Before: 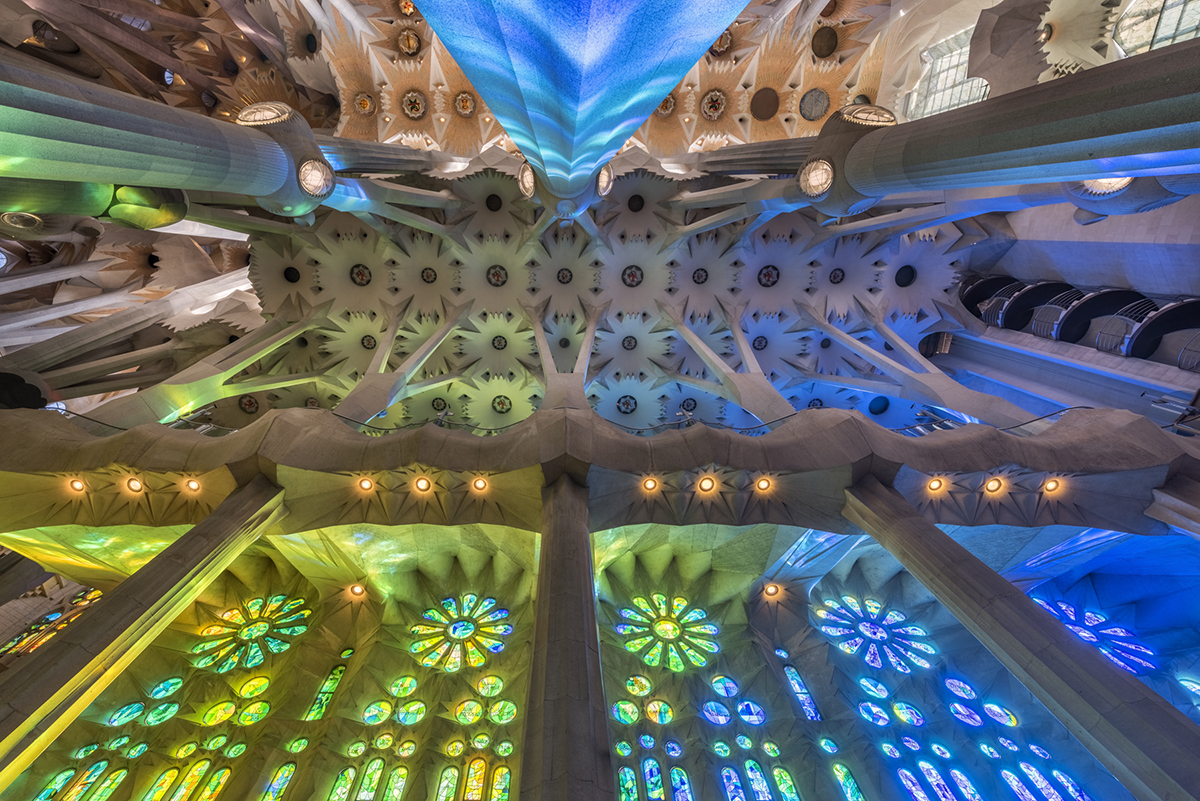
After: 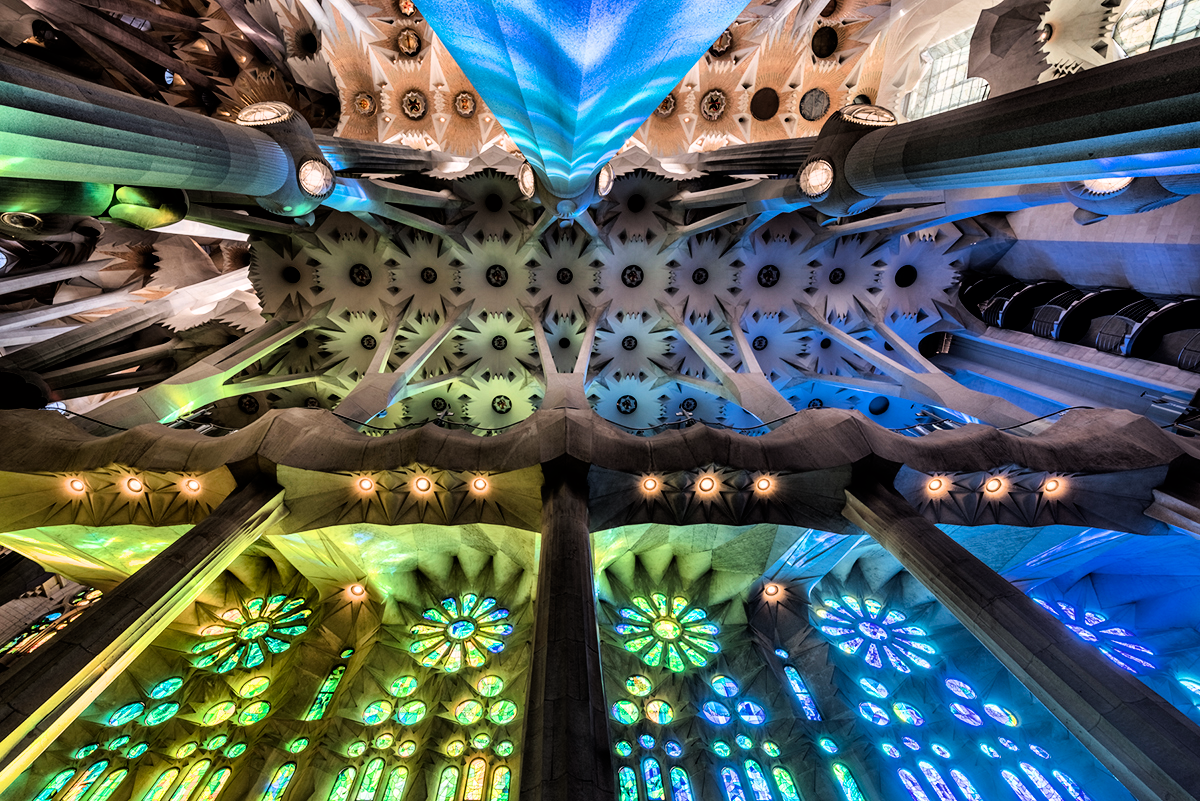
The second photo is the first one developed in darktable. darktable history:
filmic rgb: black relative exposure -3.74 EV, white relative exposure 2.41 EV, threshold 3.05 EV, dynamic range scaling -49.9%, hardness 3.41, latitude 29.64%, contrast 1.817, iterations of high-quality reconstruction 0, enable highlight reconstruction true
